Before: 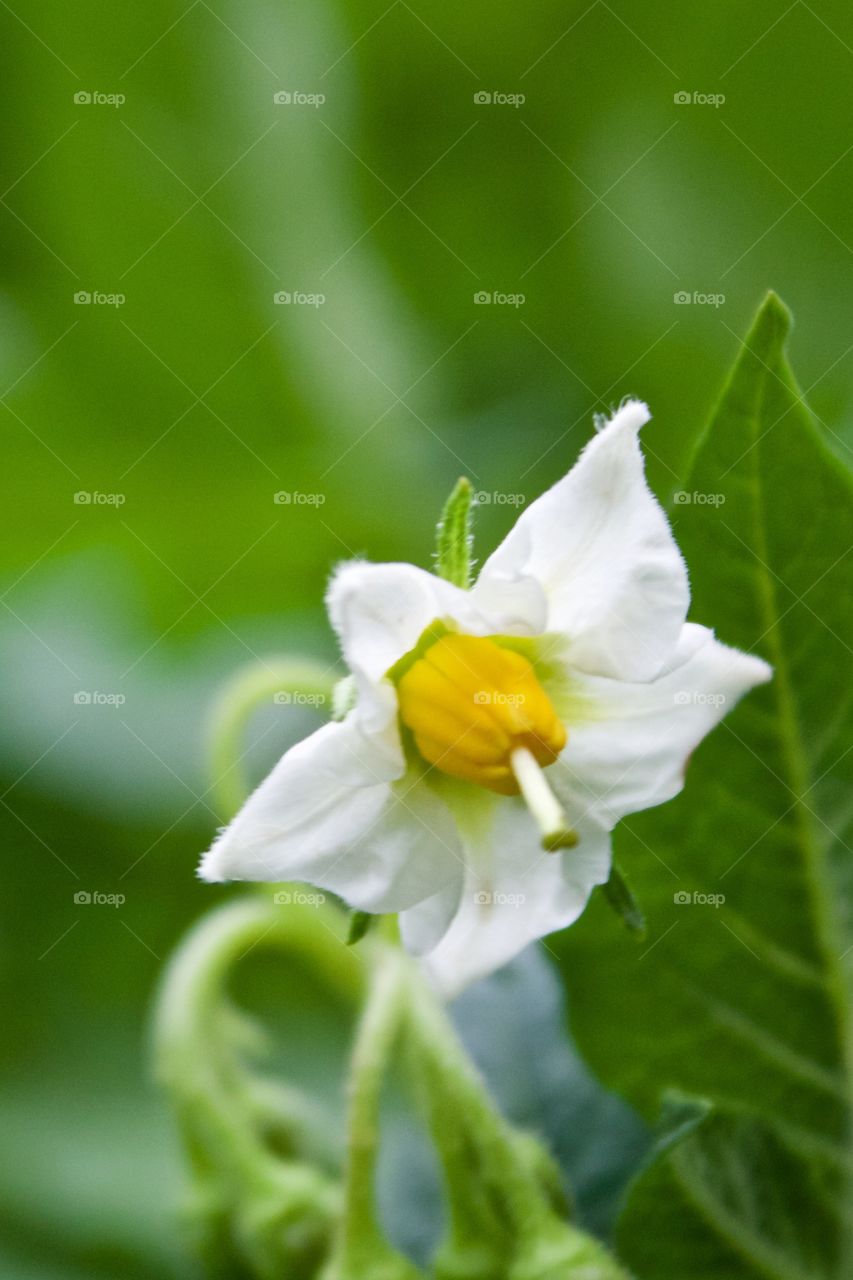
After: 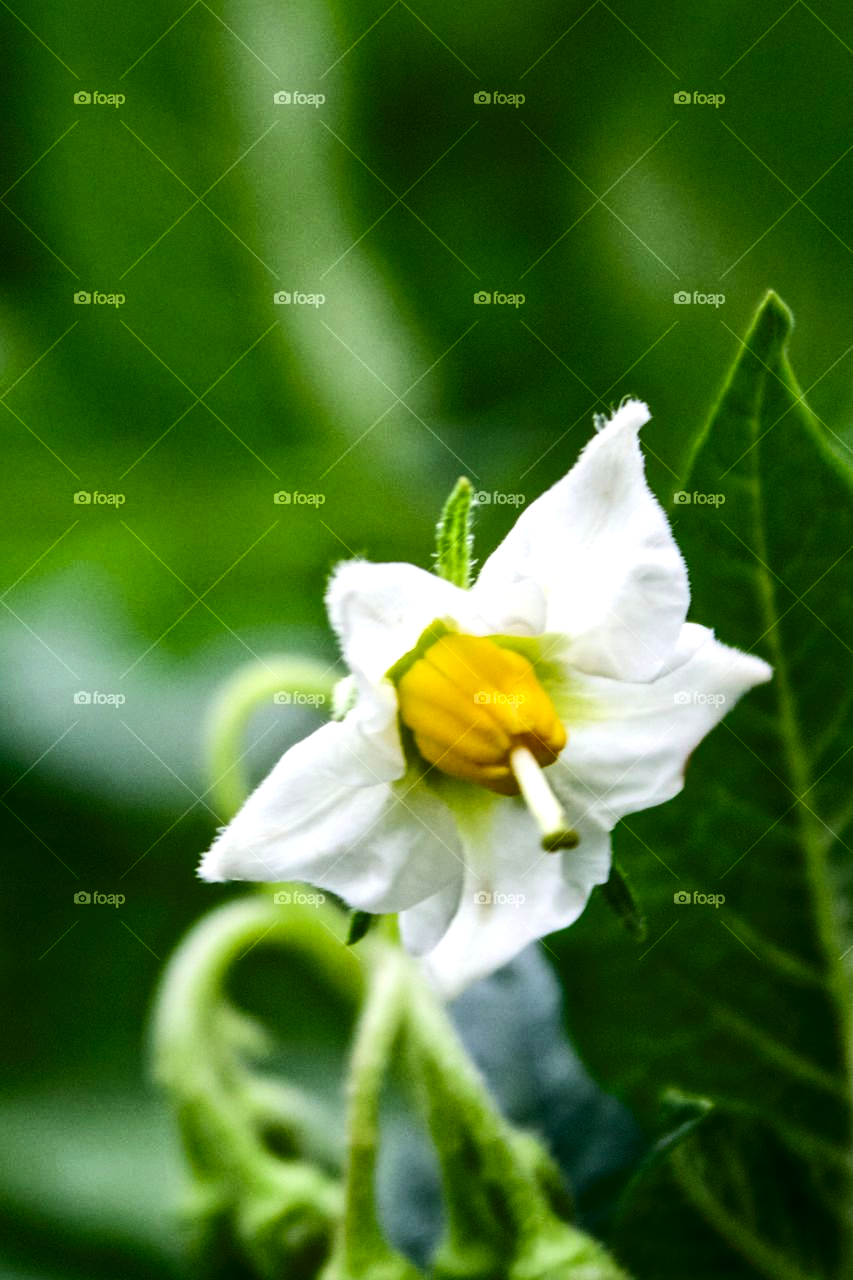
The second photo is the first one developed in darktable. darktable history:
local contrast: on, module defaults
tone equalizer: -8 EV -0.432 EV, -7 EV -0.429 EV, -6 EV -0.359 EV, -5 EV -0.23 EV, -3 EV 0.236 EV, -2 EV 0.341 EV, -1 EV 0.386 EV, +0 EV 0.408 EV, edges refinement/feathering 500, mask exposure compensation -1.57 EV, preserve details no
contrast brightness saturation: contrast 0.193, brightness -0.225, saturation 0.116
